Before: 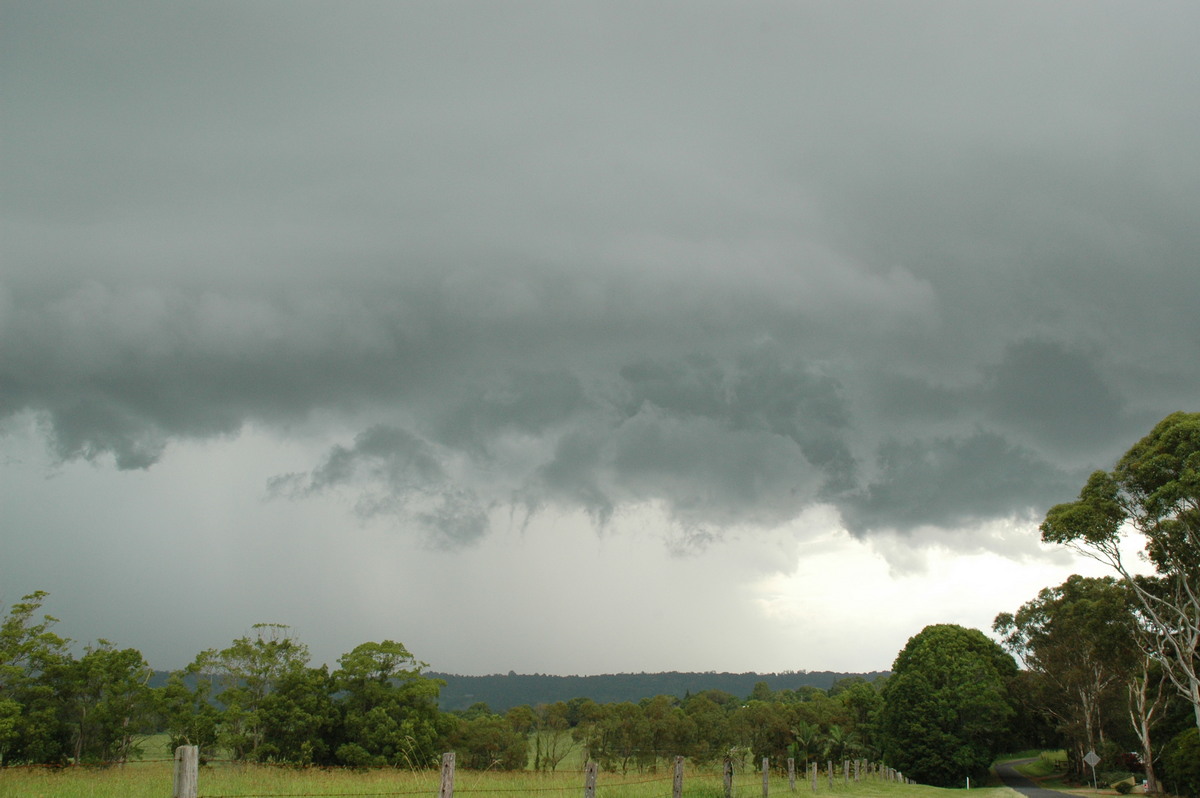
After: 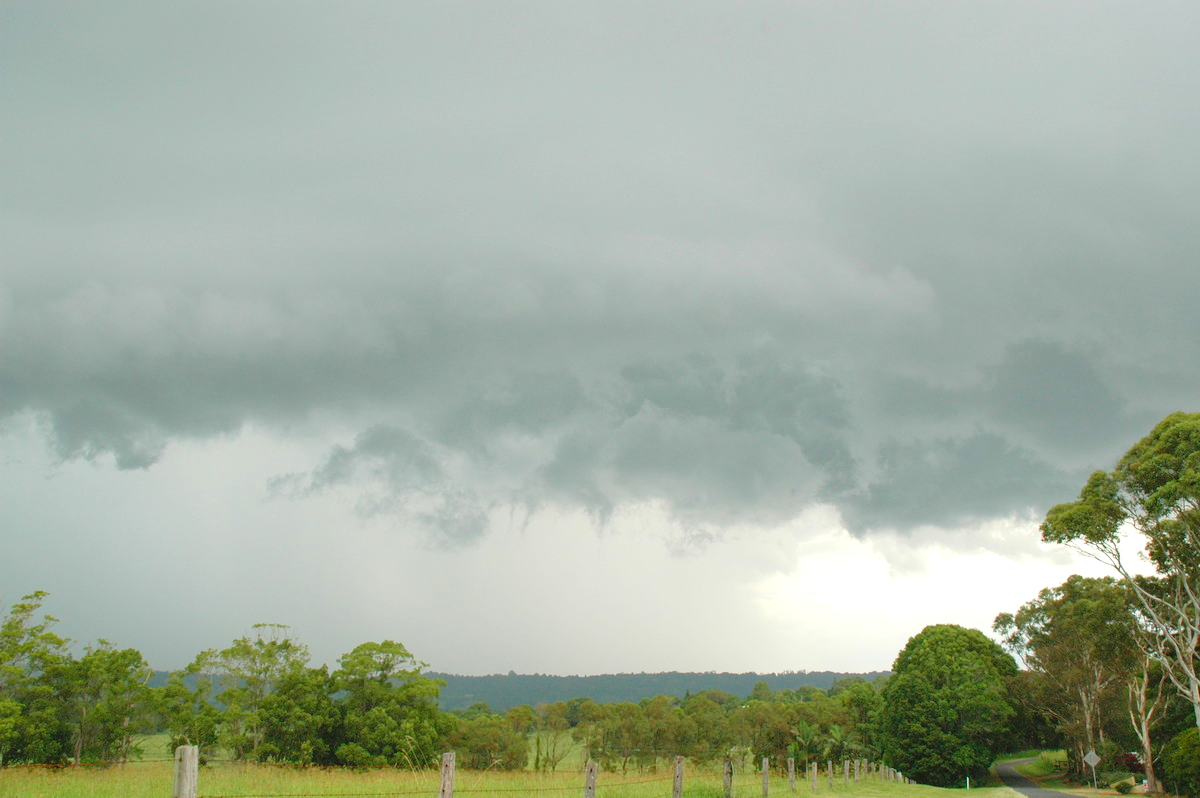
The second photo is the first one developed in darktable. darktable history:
levels: levels [0, 0.397, 0.955]
